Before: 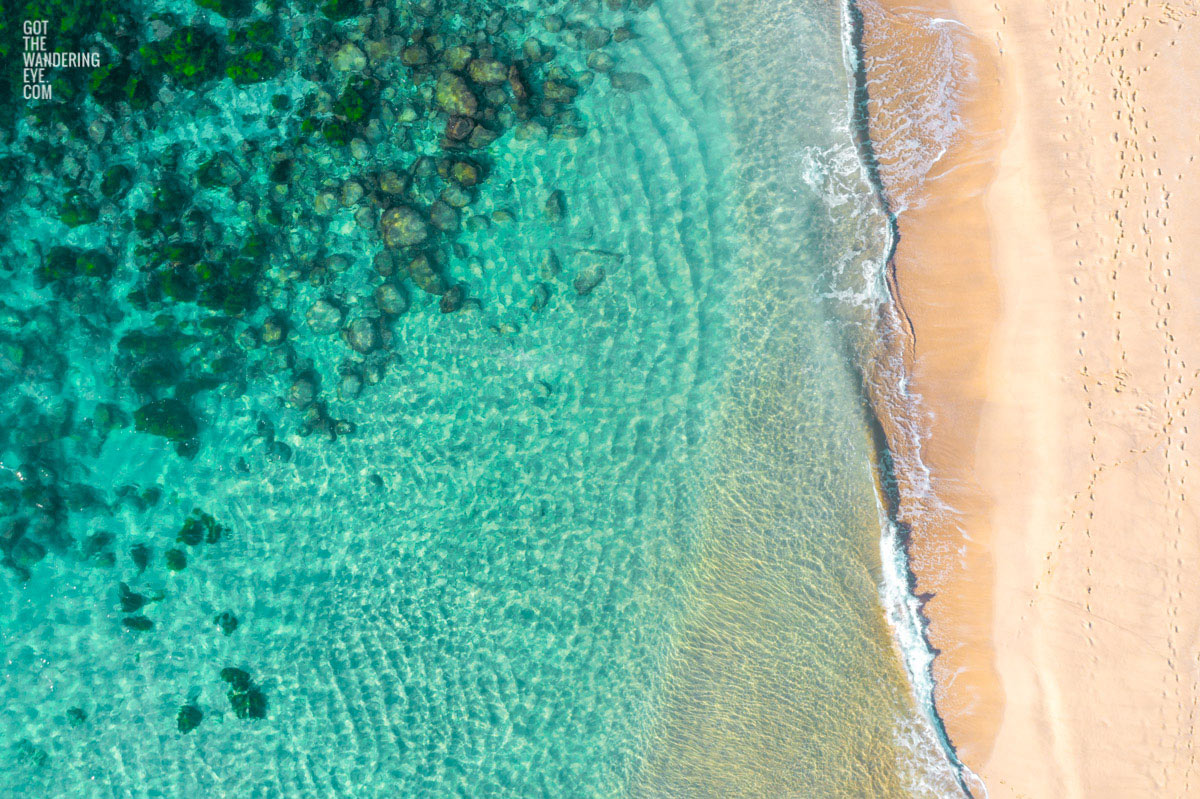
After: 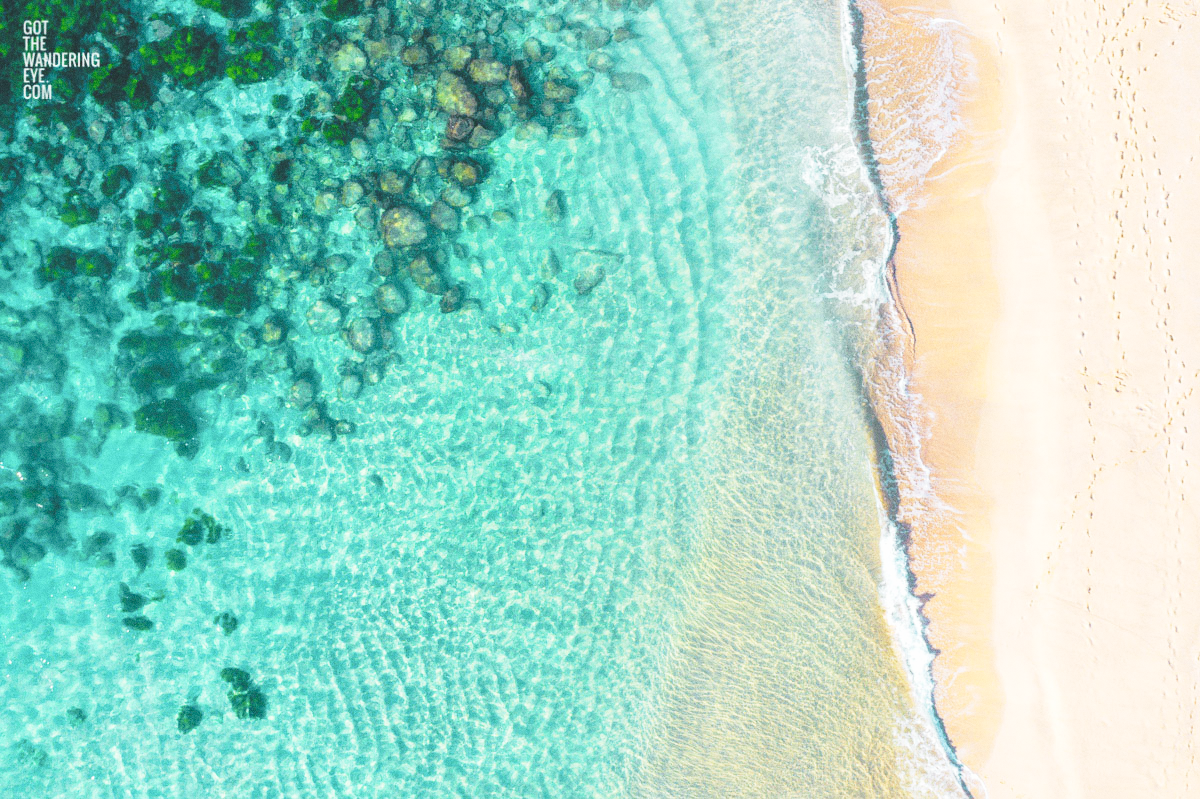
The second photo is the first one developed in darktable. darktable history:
grain: coarseness 0.09 ISO
exposure: black level correction -0.023, exposure -0.039 EV, compensate highlight preservation false
base curve: curves: ch0 [(0, 0) (0.028, 0.03) (0.121, 0.232) (0.46, 0.748) (0.859, 0.968) (1, 1)], preserve colors none
